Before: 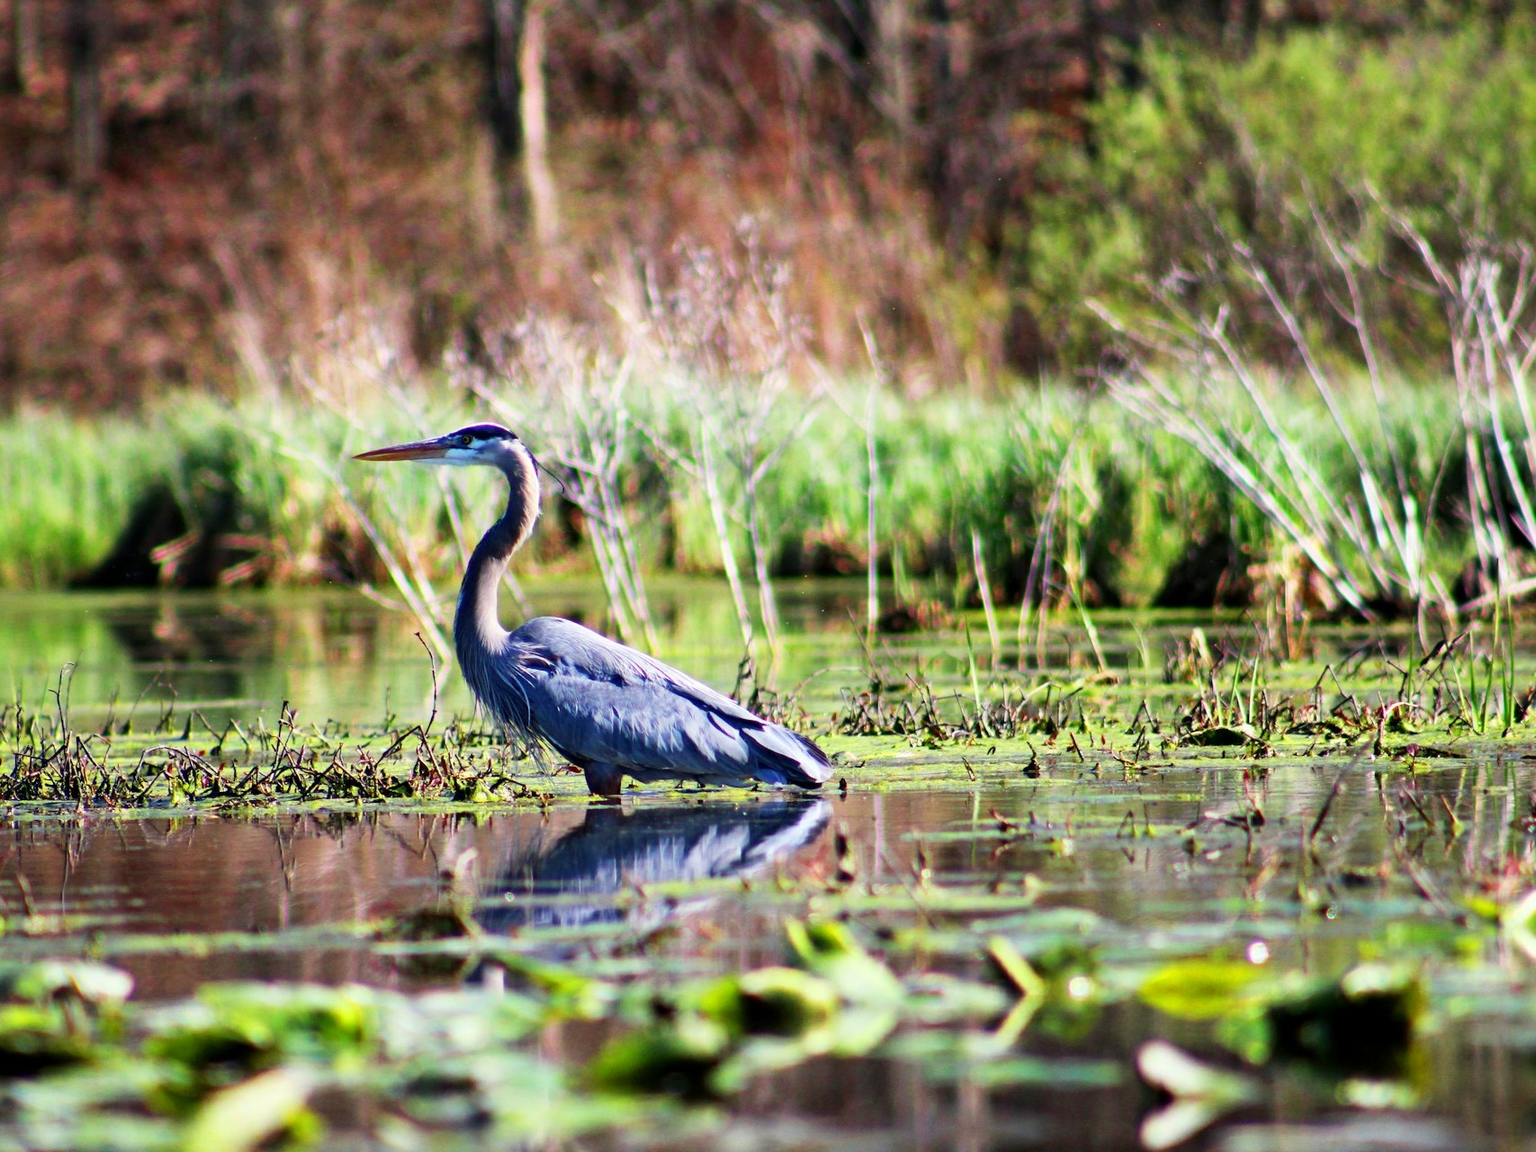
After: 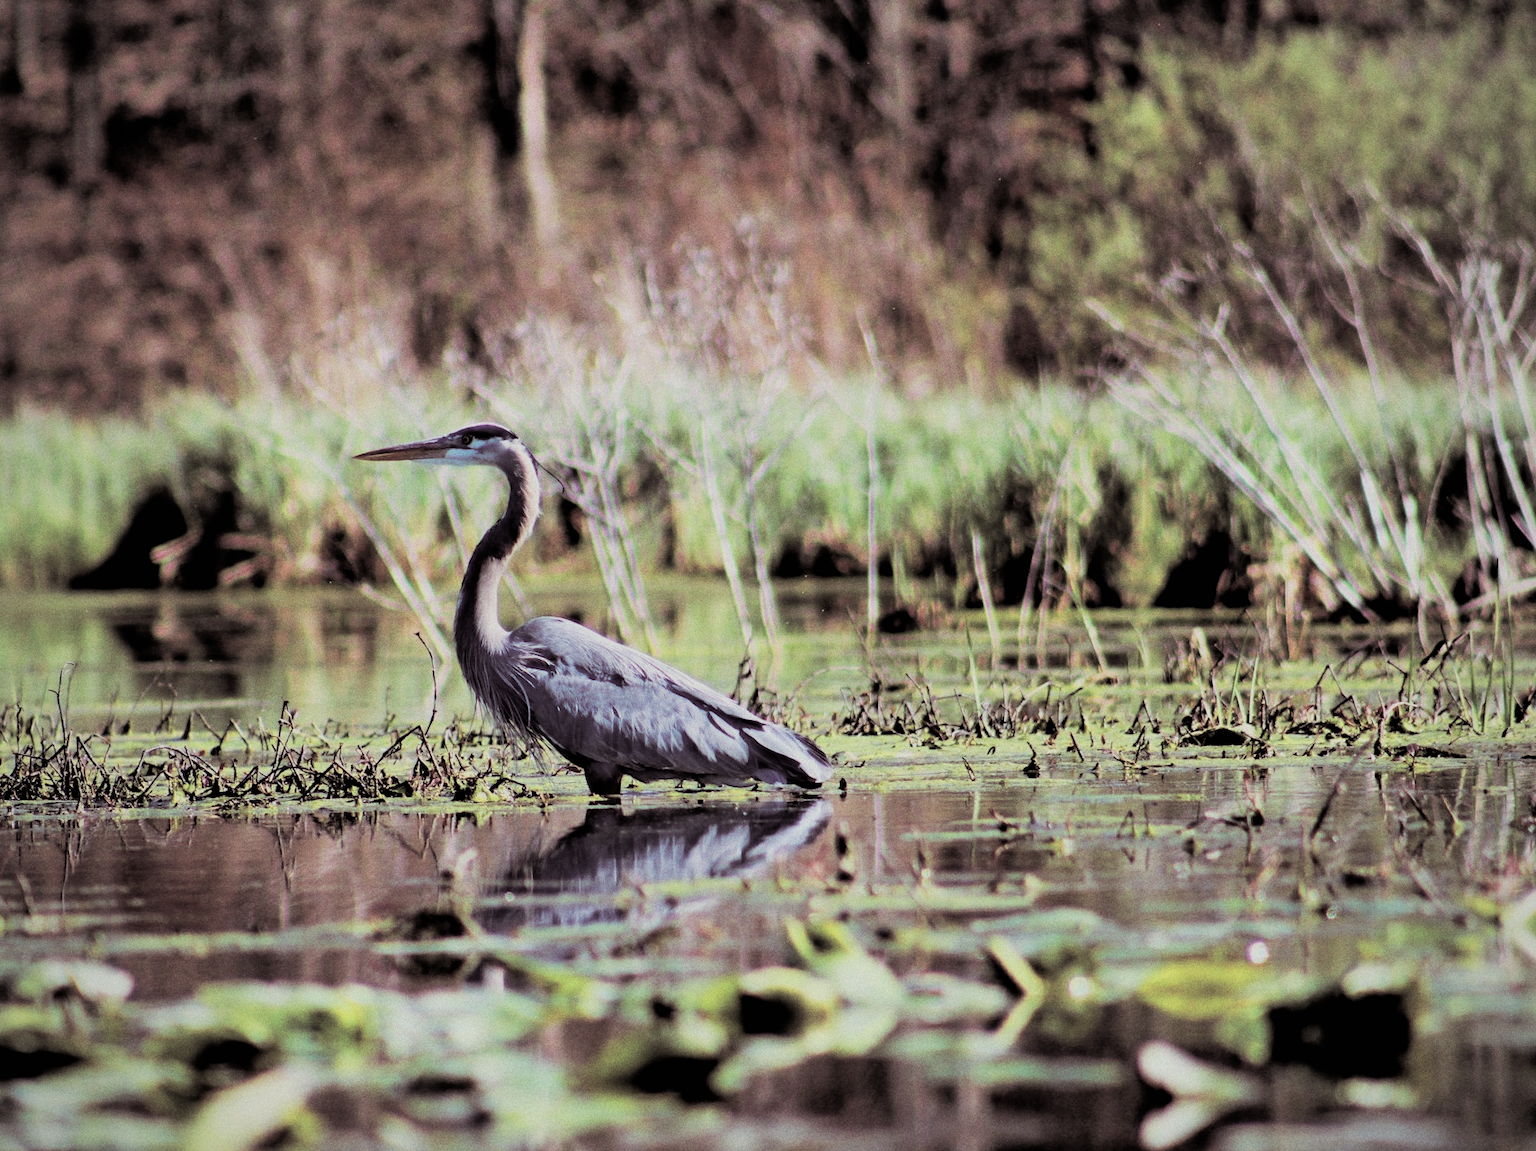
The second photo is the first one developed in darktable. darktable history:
filmic rgb: black relative exposure -4.88 EV, hardness 2.82
shadows and highlights: shadows 43.06, highlights 6.94
velvia: strength 21.76%
grain: on, module defaults
split-toning: shadows › saturation 0.2
color correction: saturation 0.57
vignetting: fall-off radius 81.94%
